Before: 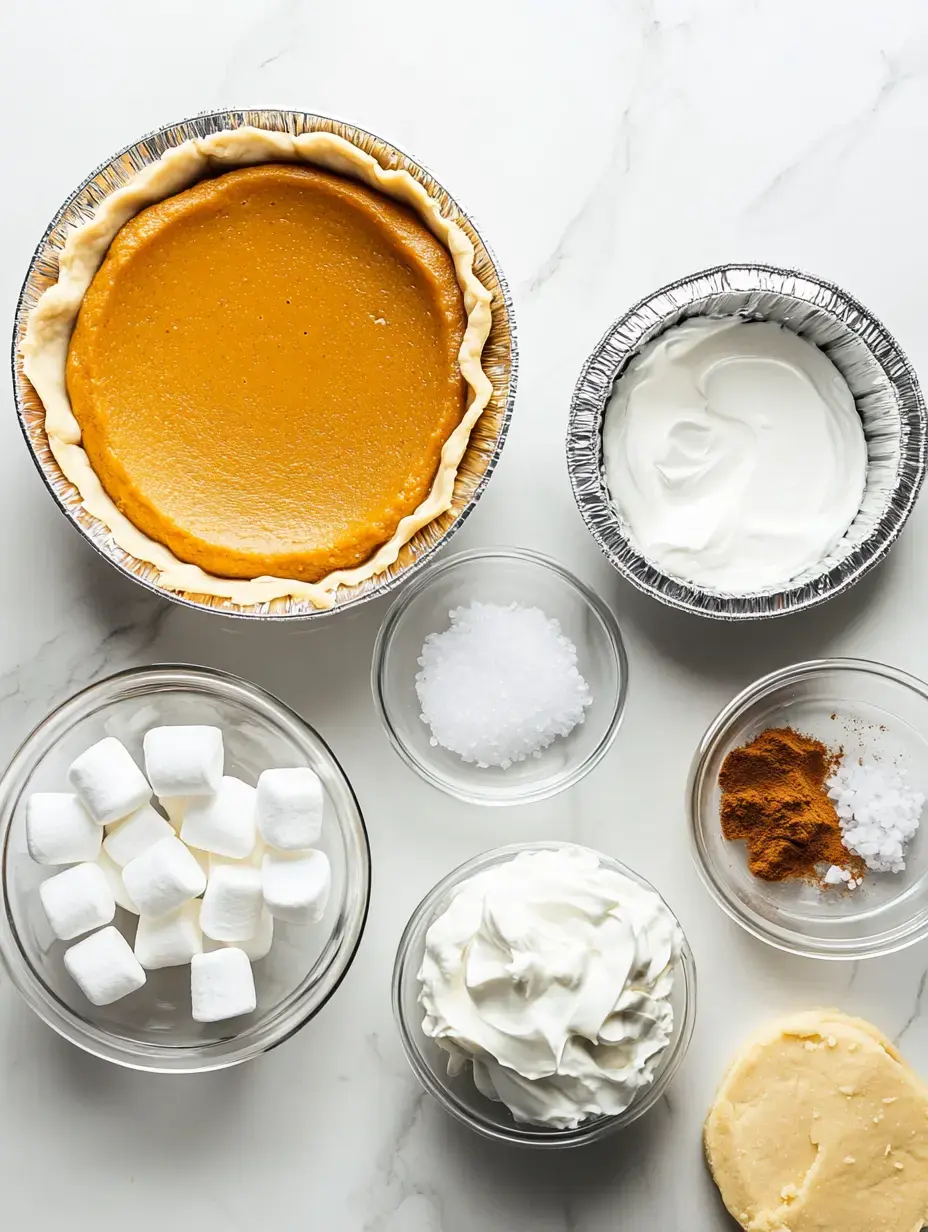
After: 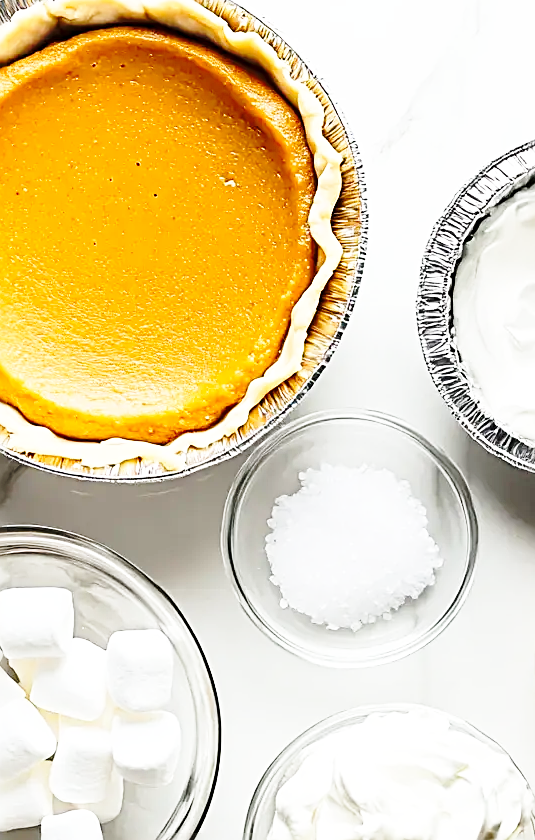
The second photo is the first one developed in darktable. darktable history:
crop: left 16.202%, top 11.208%, right 26.045%, bottom 20.557%
sharpen: radius 2.676, amount 0.669
base curve: curves: ch0 [(0, 0) (0.036, 0.037) (0.121, 0.228) (0.46, 0.76) (0.859, 0.983) (1, 1)], preserve colors none
